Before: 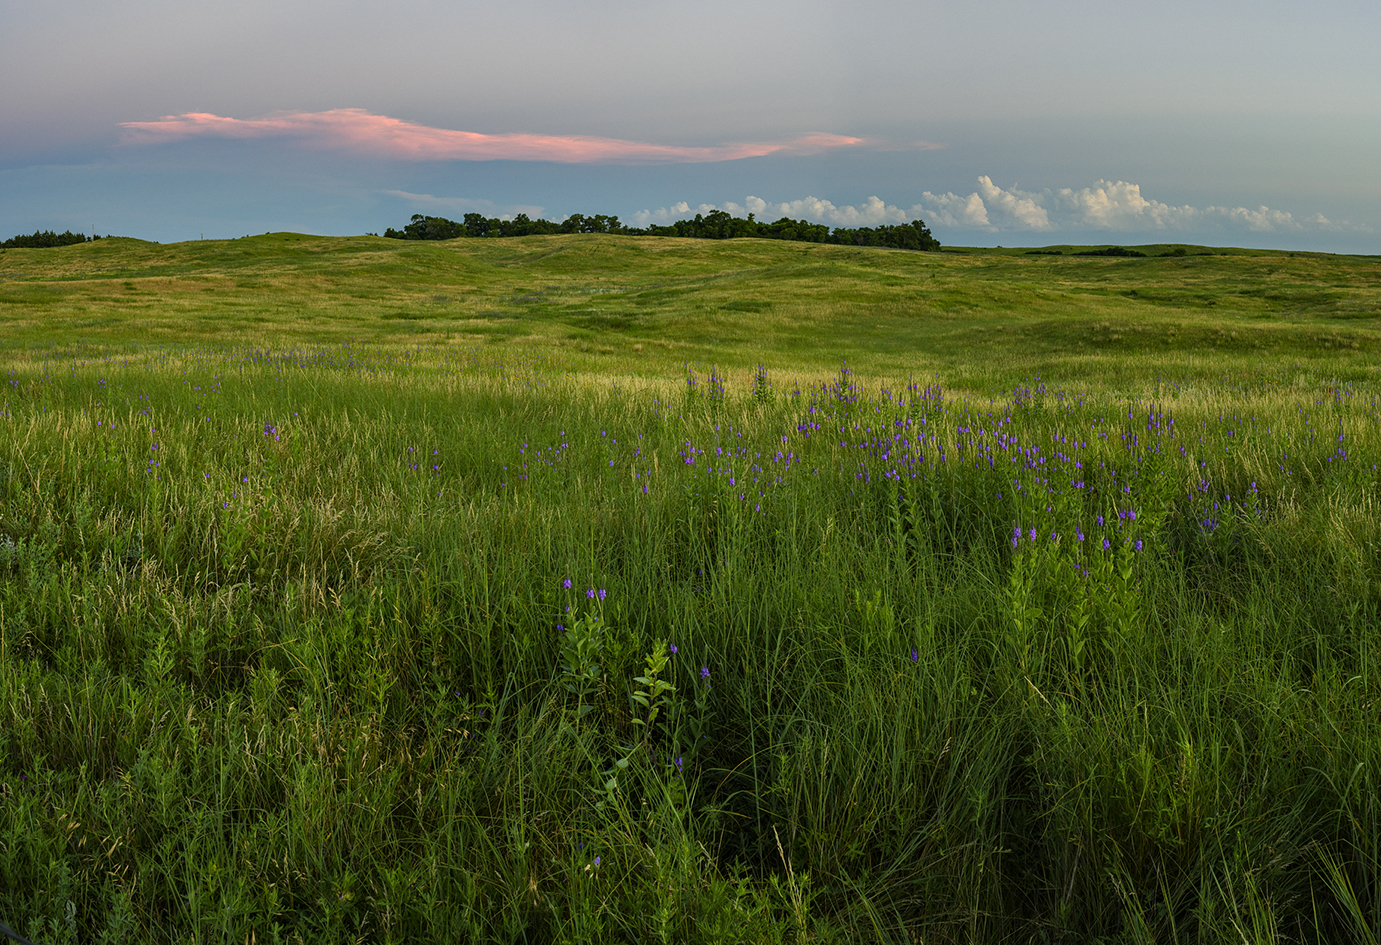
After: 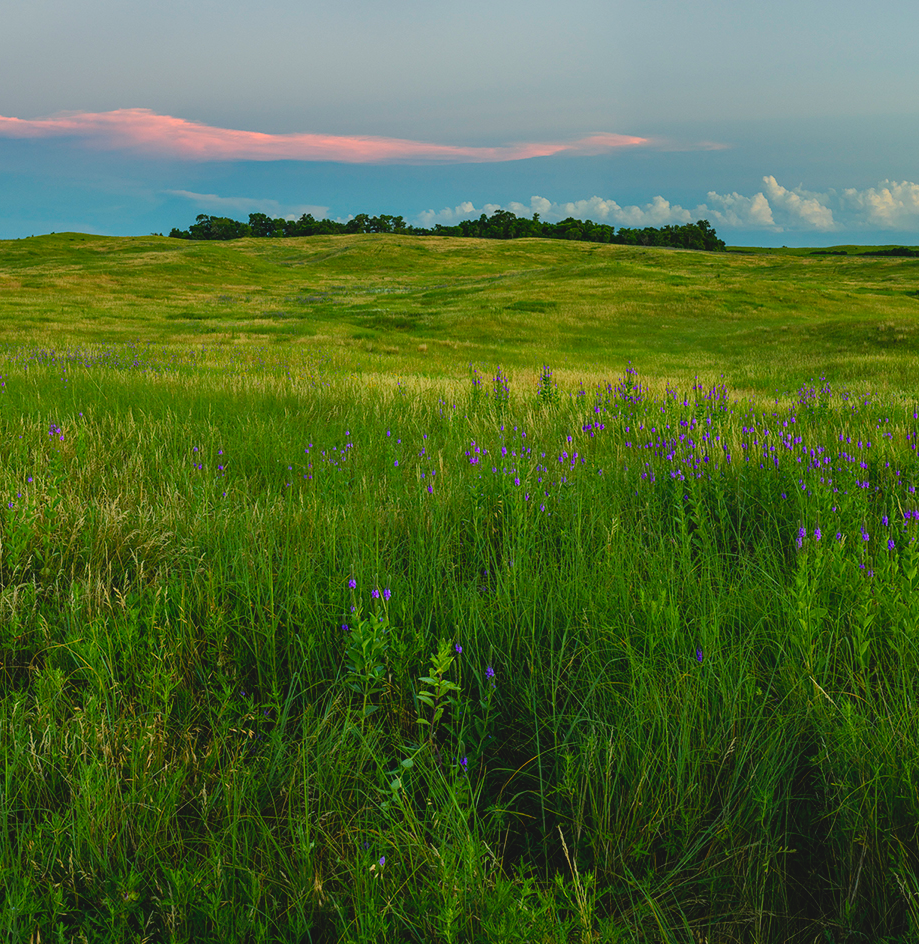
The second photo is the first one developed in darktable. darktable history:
color calibration: output R [0.999, 0.026, -0.11, 0], output G [-0.019, 1.037, -0.099, 0], output B [0.022, -0.023, 0.902, 0], illuminant Planckian (black body), adaptation linear Bradford (ICC v4), x 0.361, y 0.366, temperature 4497.48 K
contrast brightness saturation: contrast -0.104, brightness 0.044, saturation 0.076
crop and rotate: left 15.602%, right 17.804%
